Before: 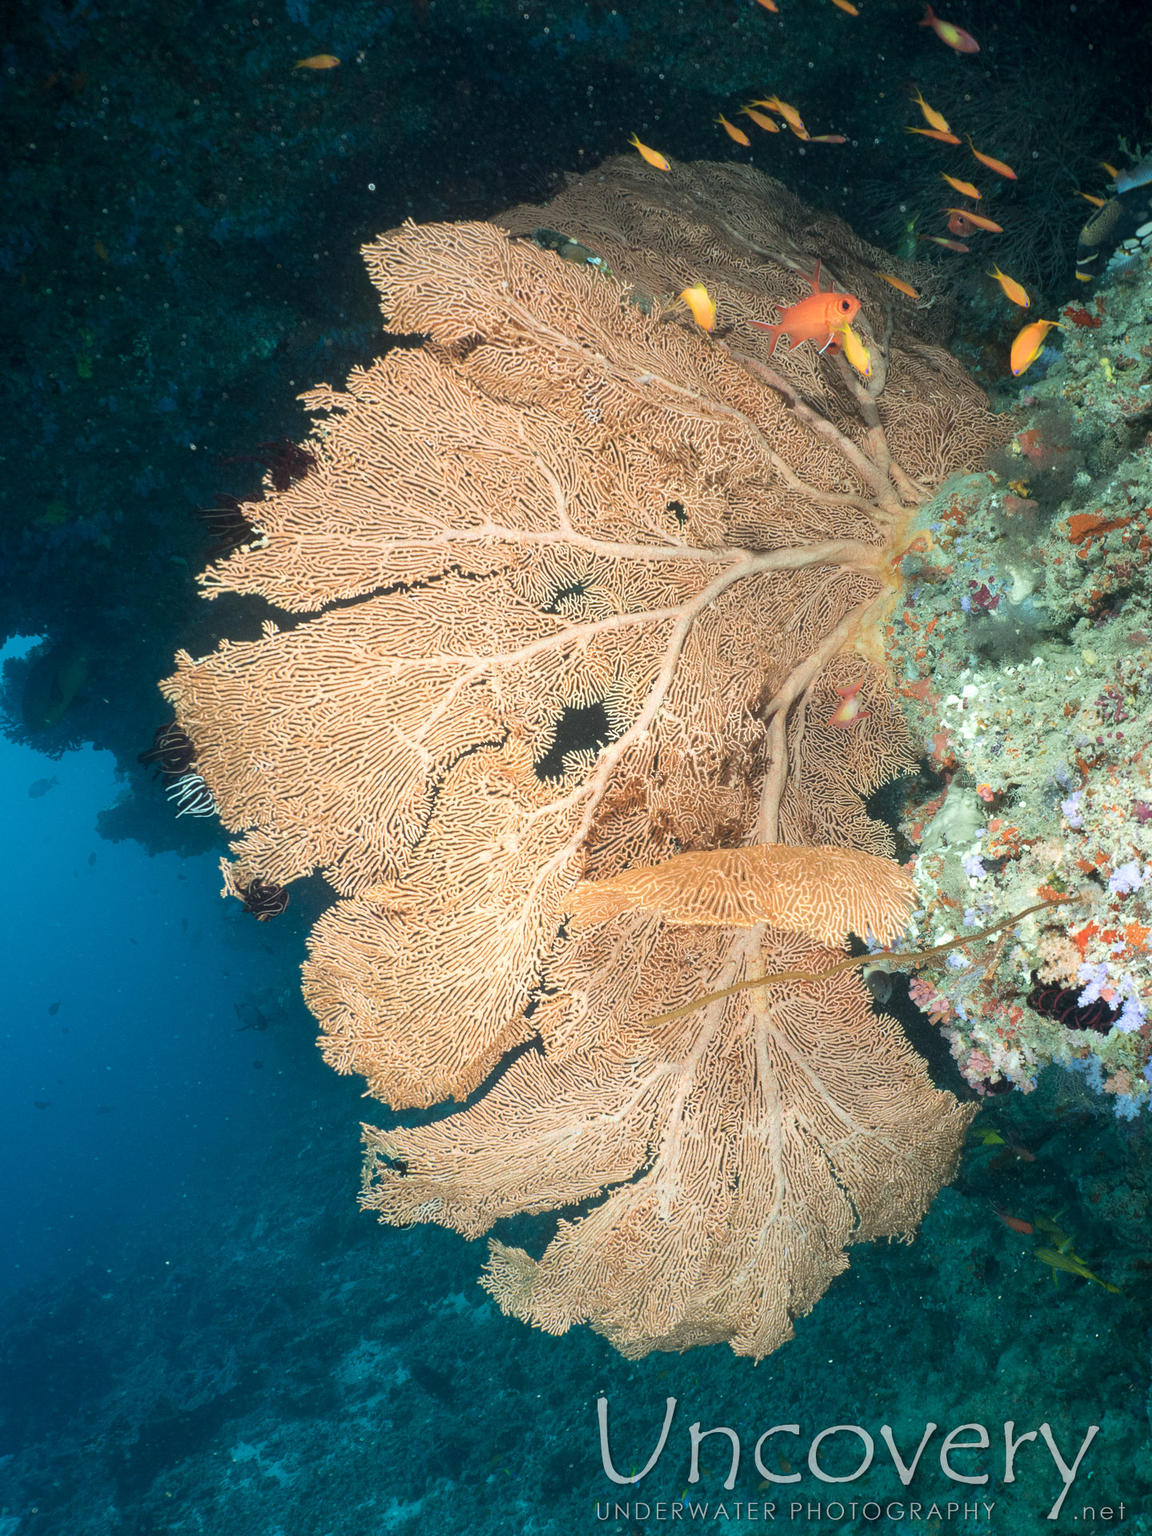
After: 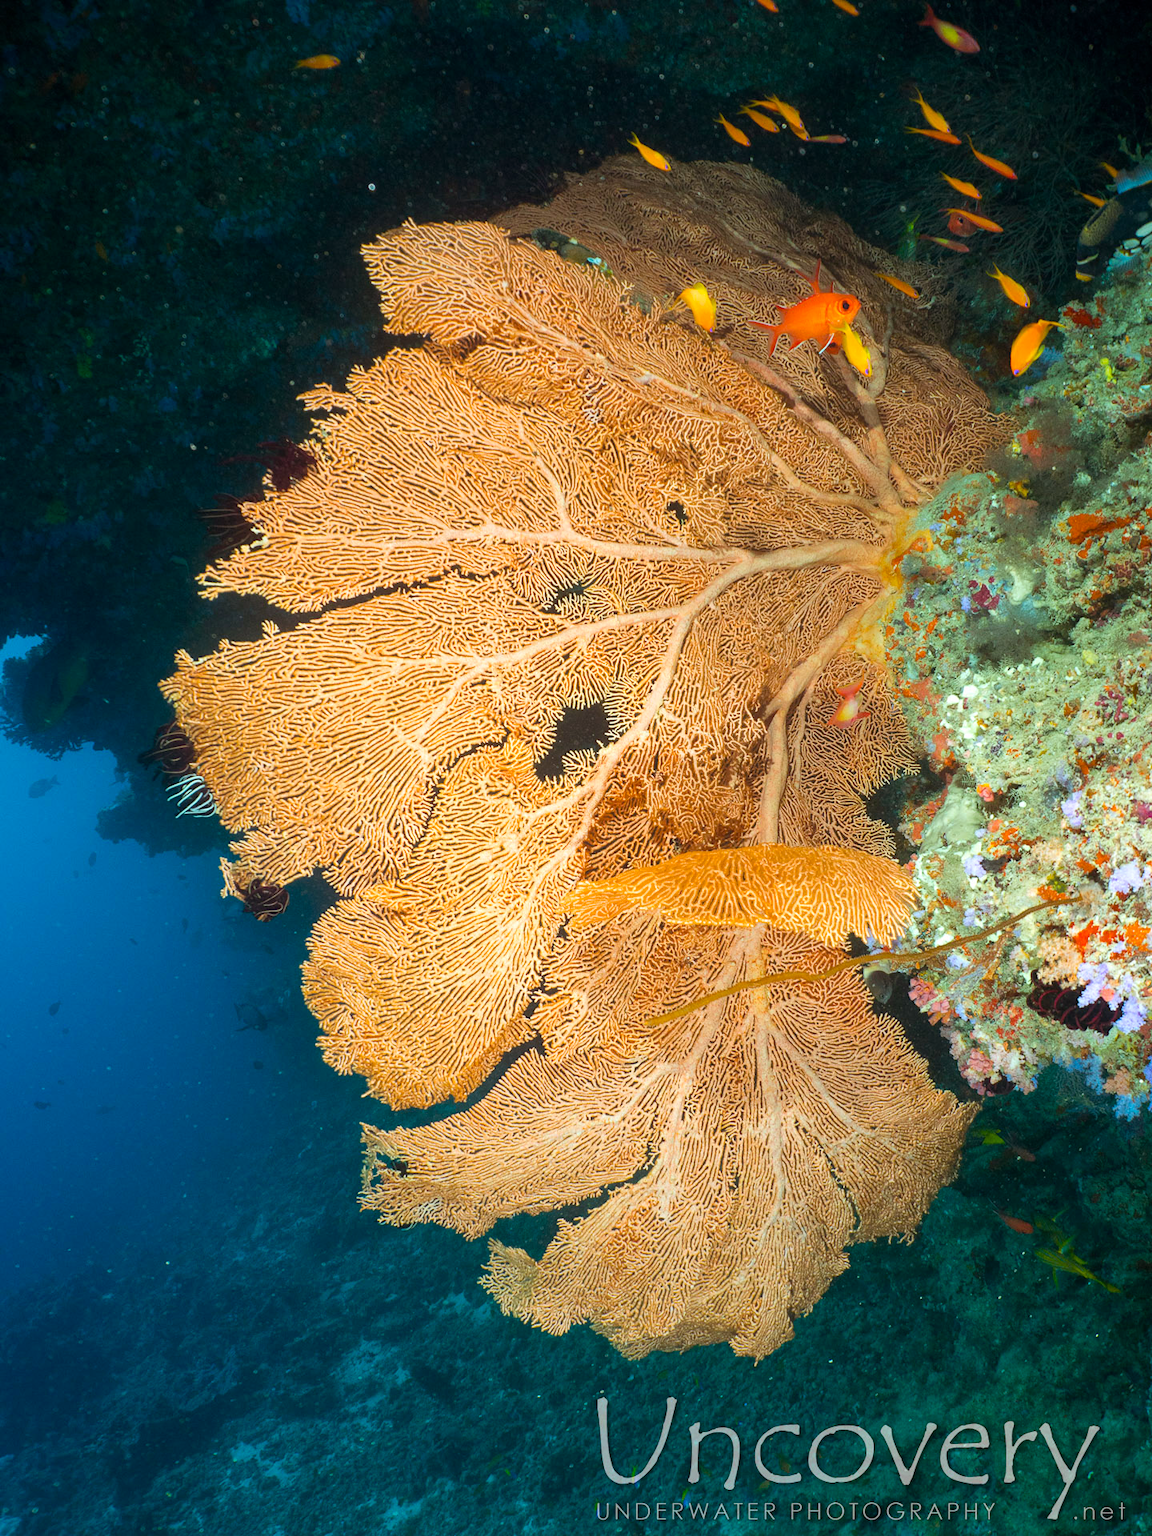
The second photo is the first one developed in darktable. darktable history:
color balance rgb: linear chroma grading › global chroma 15%, perceptual saturation grading › global saturation 30%
rgb levels: mode RGB, independent channels, levels [[0, 0.5, 1], [0, 0.521, 1], [0, 0.536, 1]]
